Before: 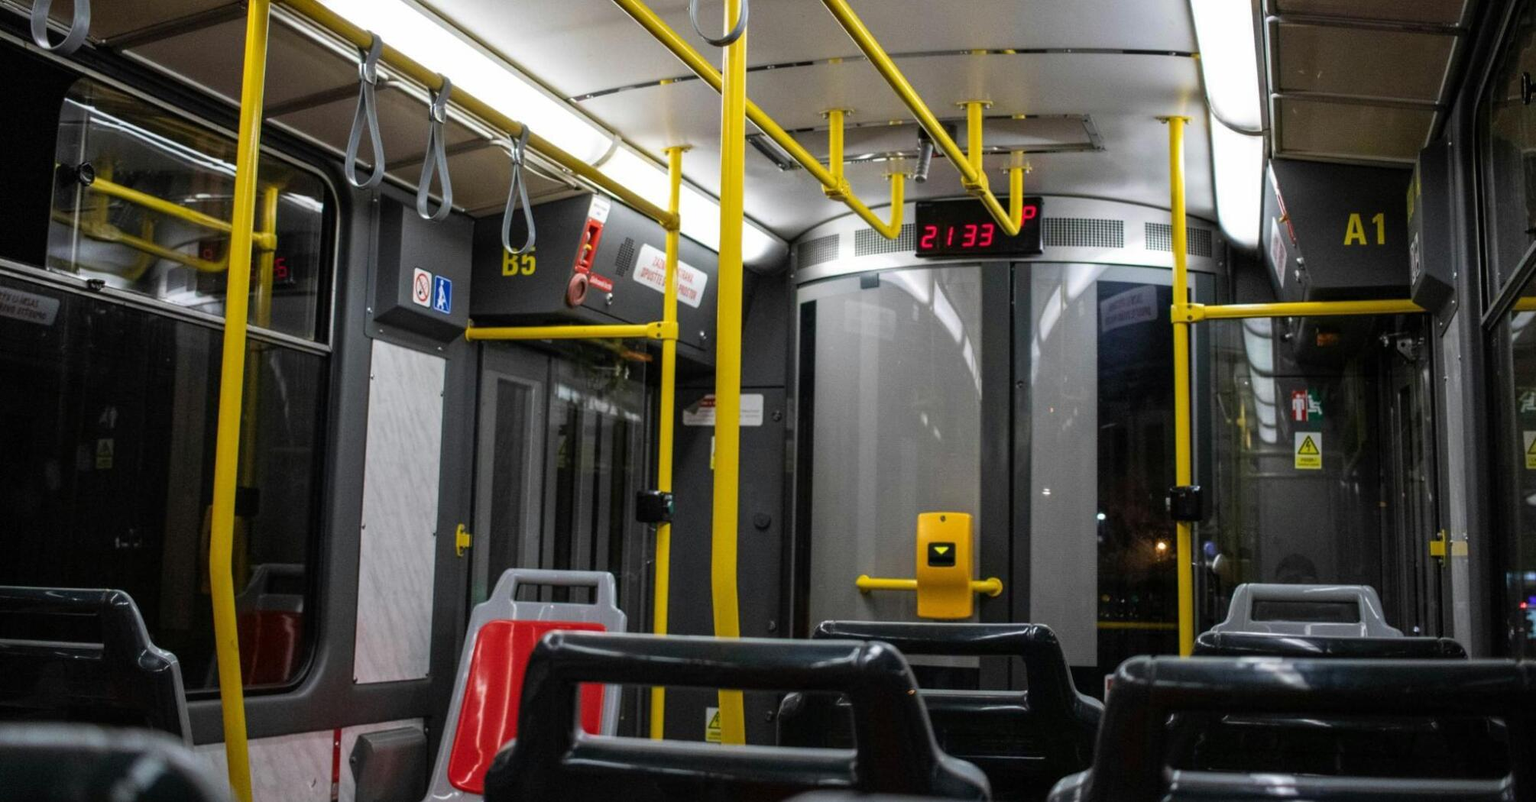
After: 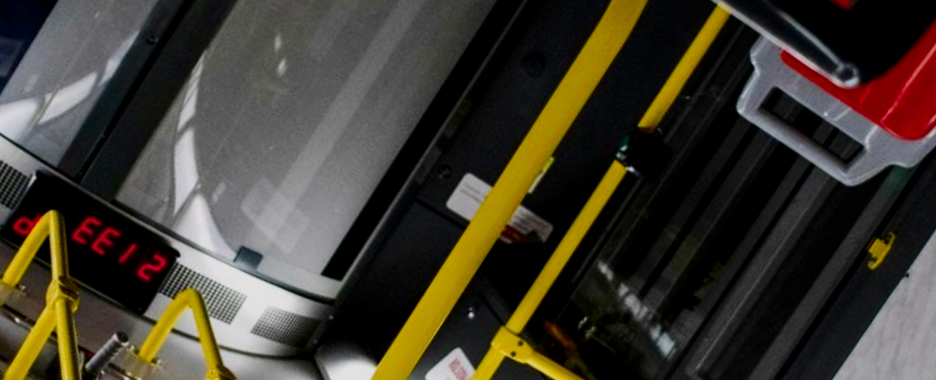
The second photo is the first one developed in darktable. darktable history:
filmic rgb: black relative exposure -7.65 EV, white relative exposure 4.56 EV, hardness 3.61, contrast 1.057
color balance rgb: highlights gain › chroma 0.298%, highlights gain › hue 332.24°, perceptual saturation grading › global saturation 0.632%, perceptual saturation grading › highlights -14.67%, perceptual saturation grading › shadows 24.489%, perceptual brilliance grading › global brilliance 2.19%, perceptual brilliance grading › highlights 8.23%, perceptual brilliance grading › shadows -3.946%, contrast 4.785%
crop and rotate: angle 148.35°, left 9.095%, top 15.593%, right 4.401%, bottom 17.114%
contrast brightness saturation: contrast 0.102, brightness -0.261, saturation 0.136
